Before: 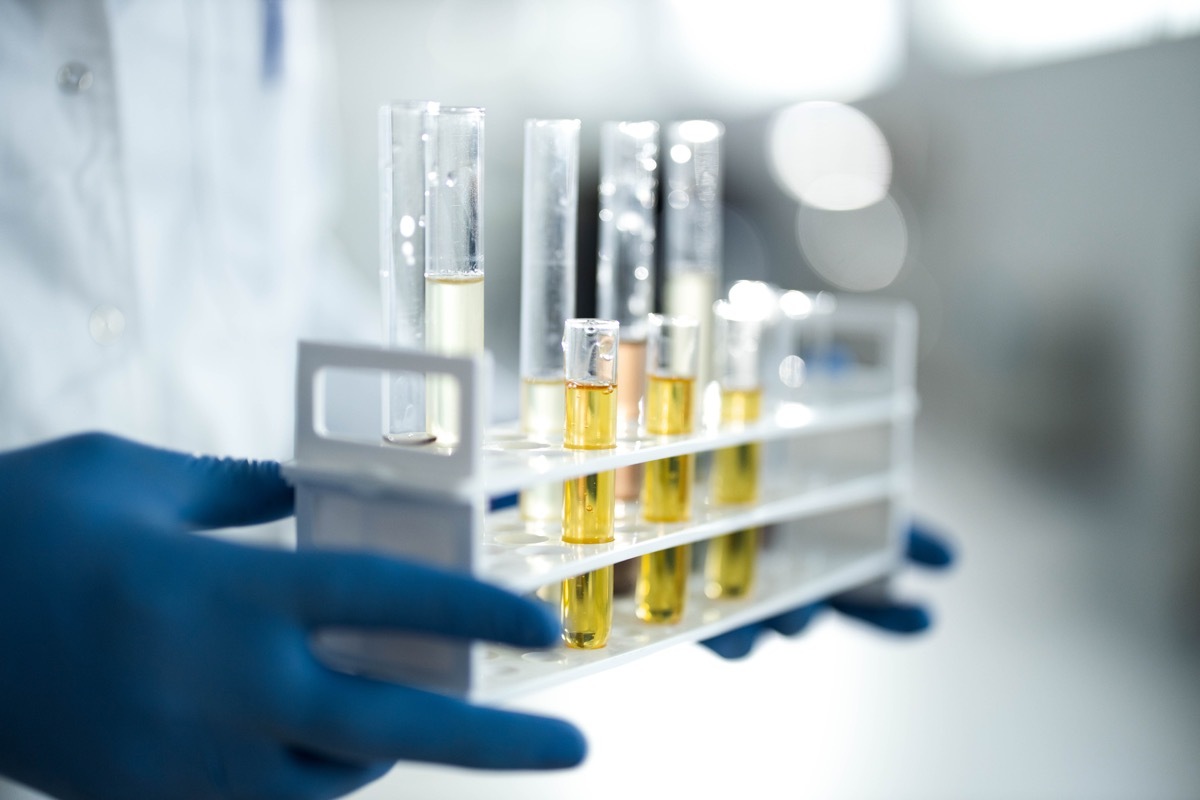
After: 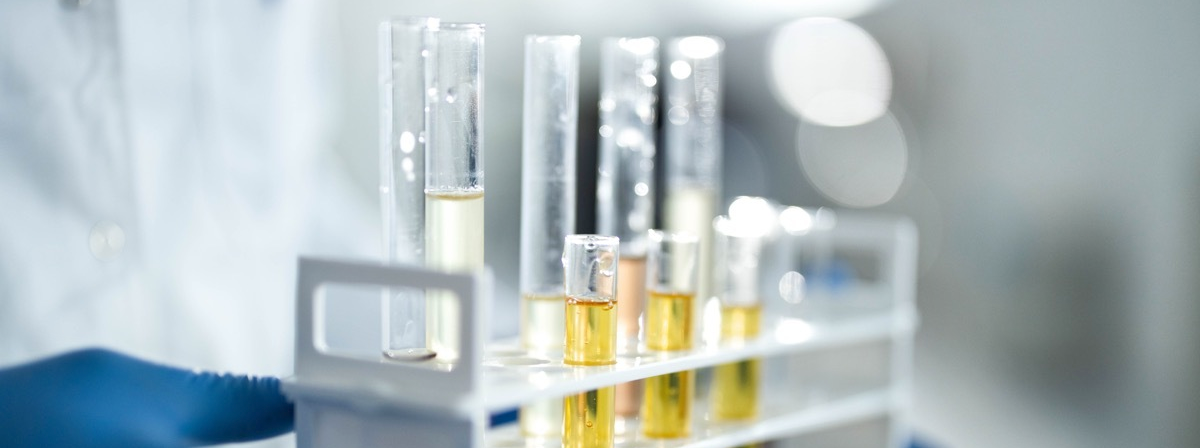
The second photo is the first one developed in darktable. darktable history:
crop and rotate: top 10.605%, bottom 33.274%
tone equalizer: -8 EV 1 EV, -7 EV 1 EV, -6 EV 1 EV, -5 EV 1 EV, -4 EV 1 EV, -3 EV 0.75 EV, -2 EV 0.5 EV, -1 EV 0.25 EV
